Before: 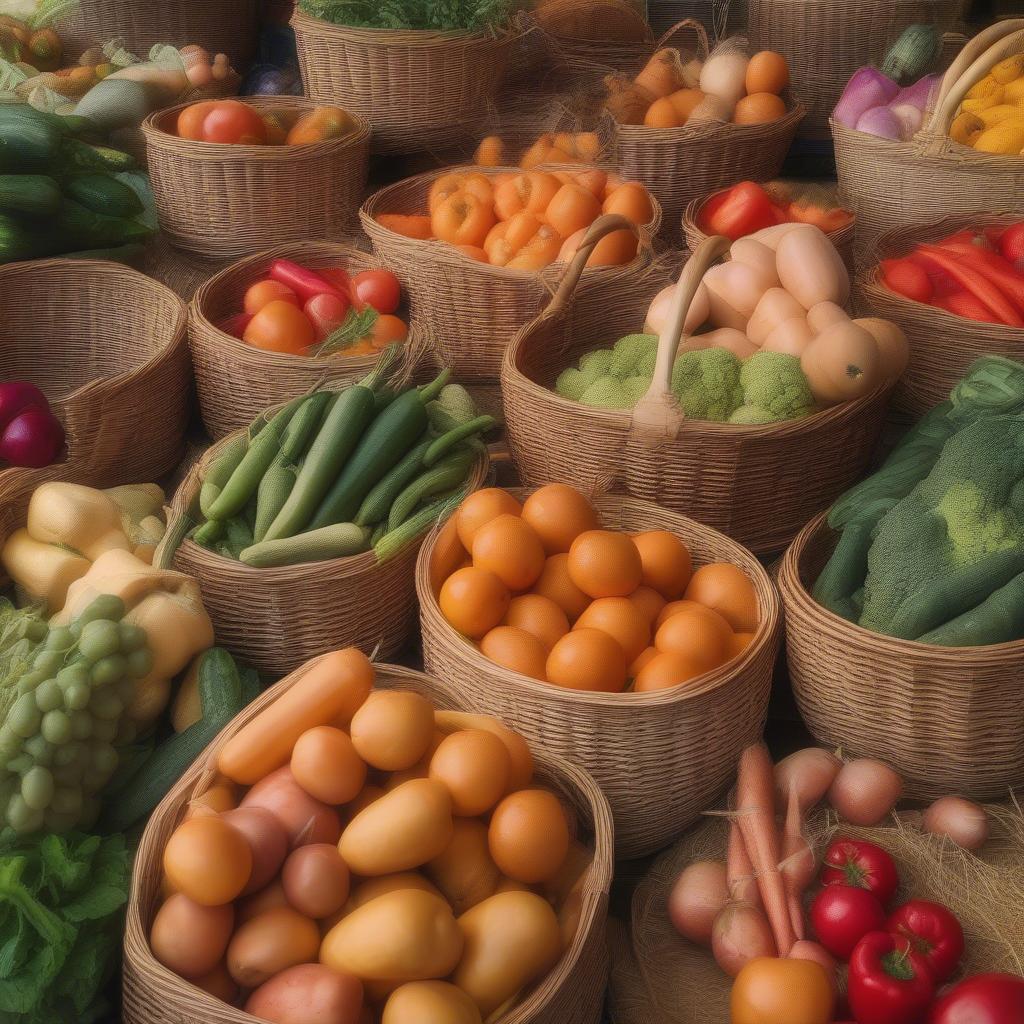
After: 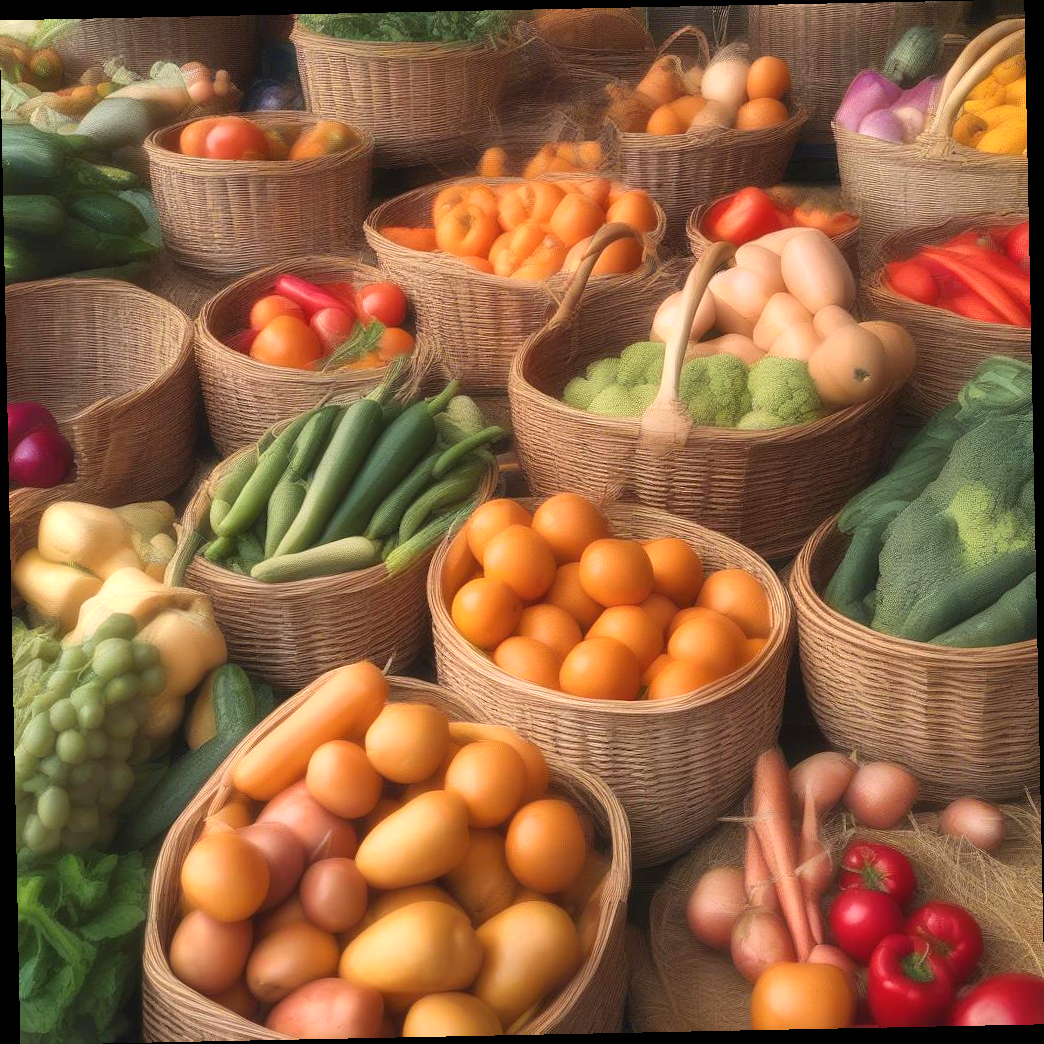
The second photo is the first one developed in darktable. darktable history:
exposure: black level correction 0, exposure 0.68 EV, compensate exposure bias true, compensate highlight preservation false
rotate and perspective: rotation -1.17°, automatic cropping off
